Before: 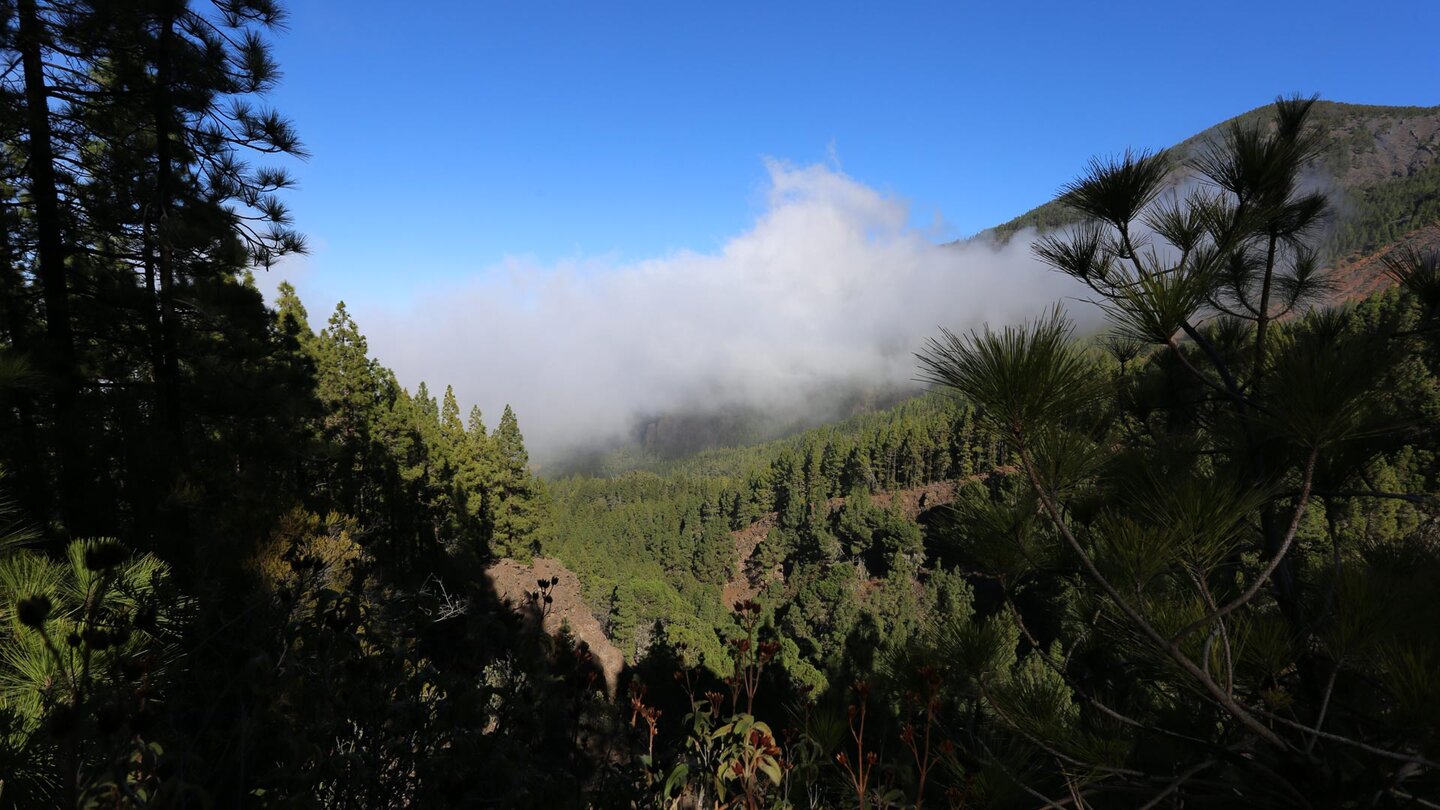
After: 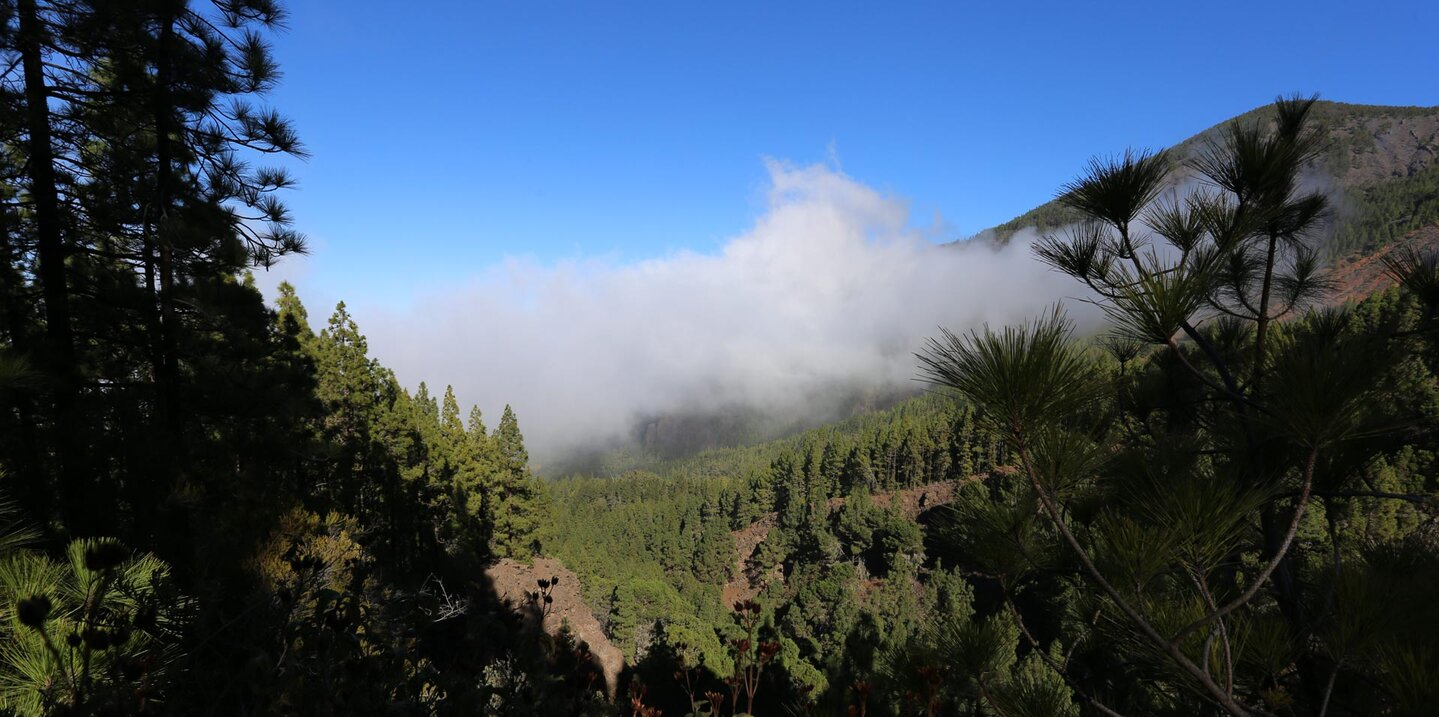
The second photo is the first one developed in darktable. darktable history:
crop and rotate: top 0%, bottom 11.411%
